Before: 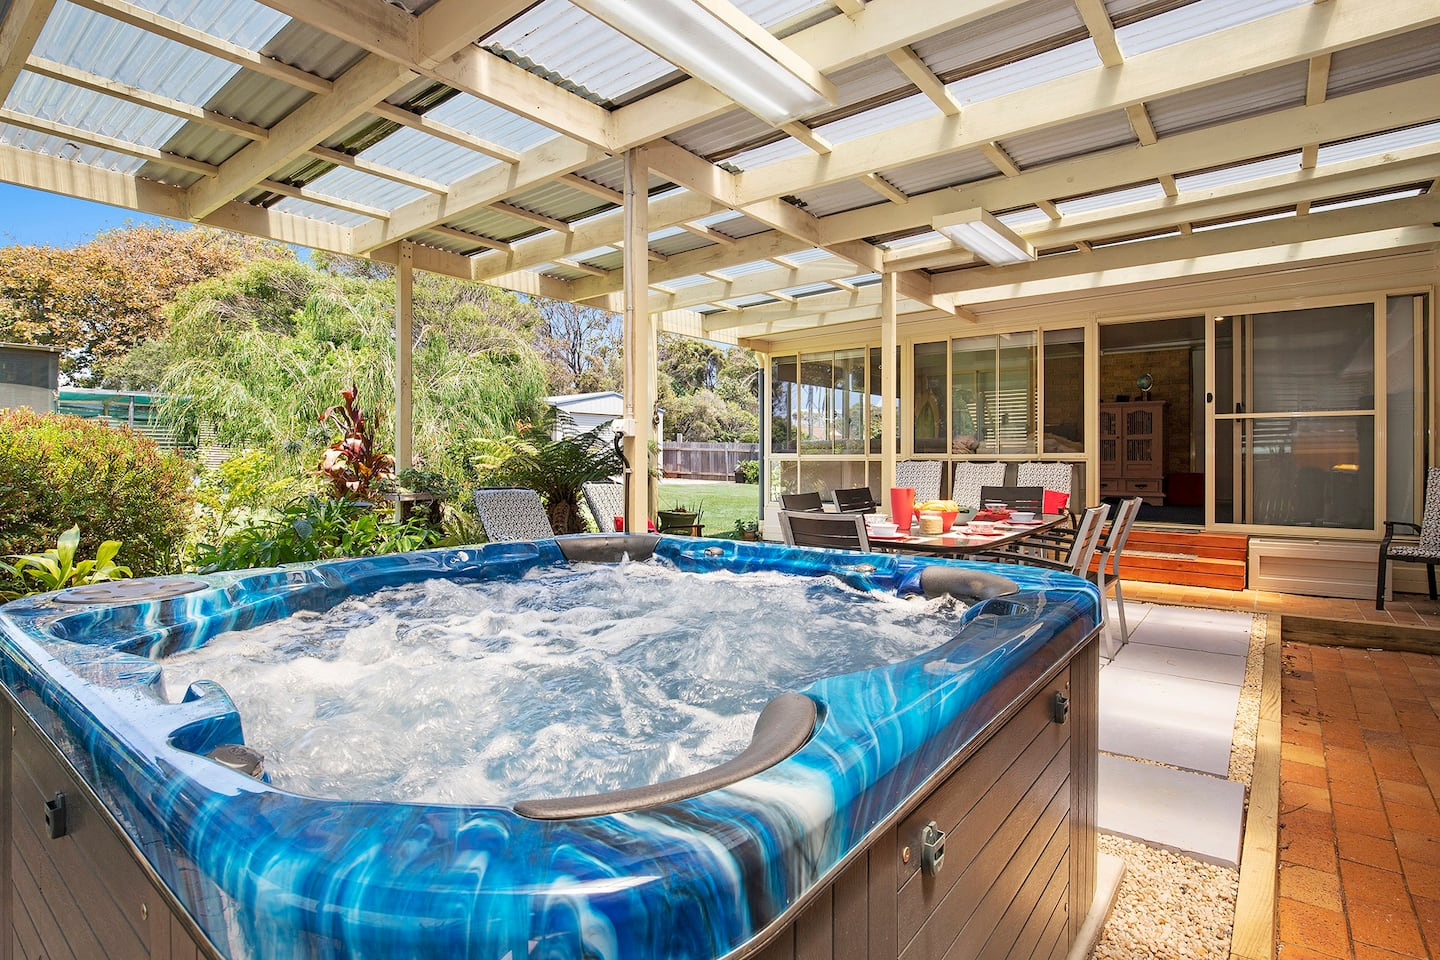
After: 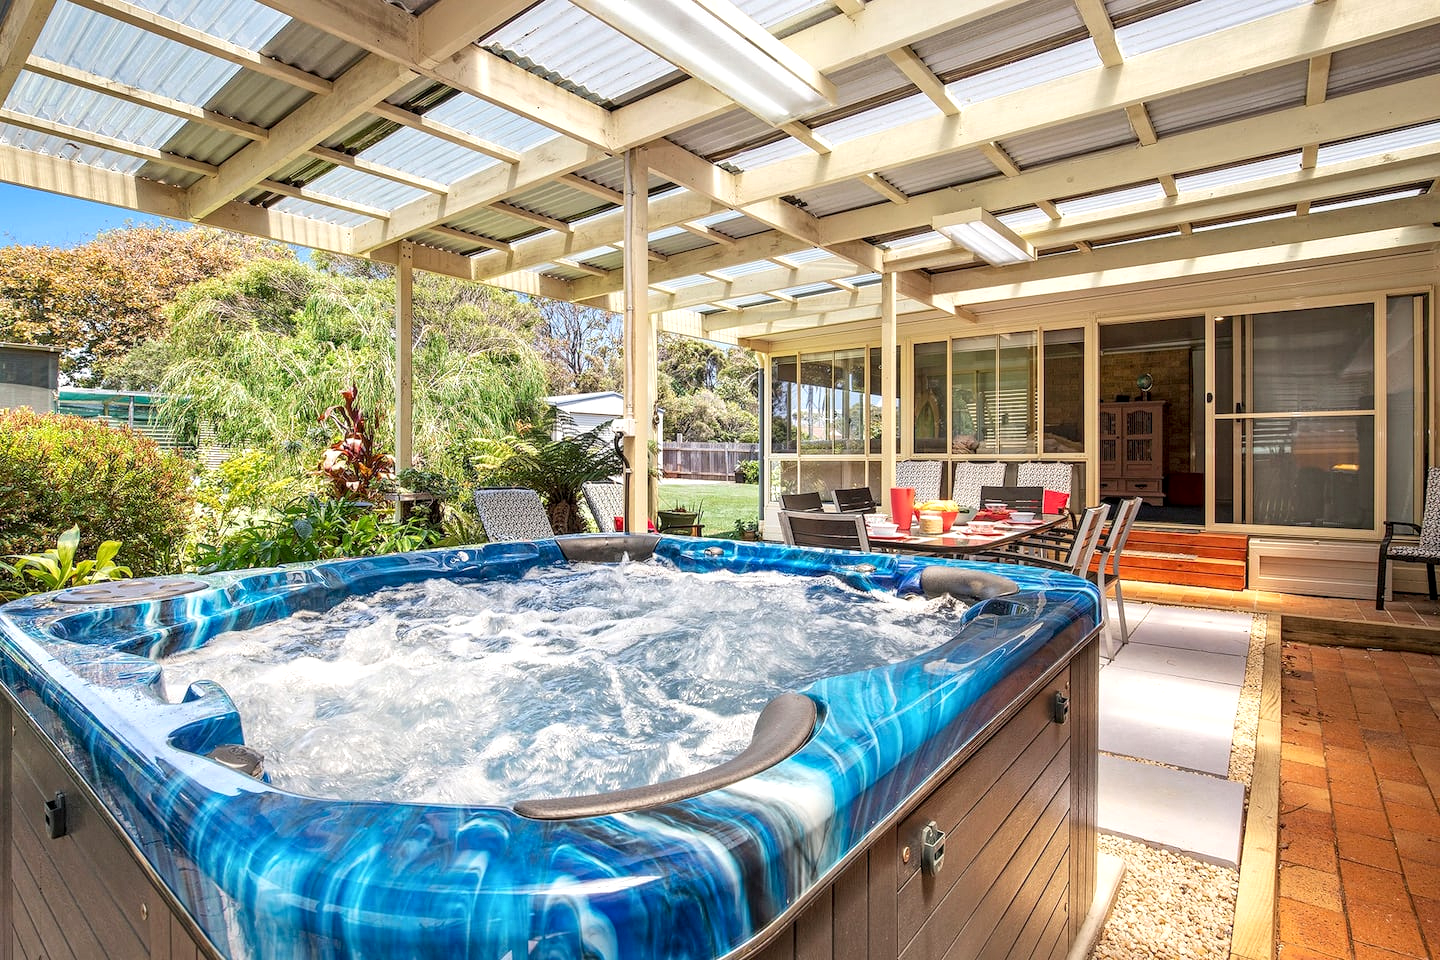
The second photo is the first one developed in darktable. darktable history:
local contrast: detail 130%
exposure: exposure 0.2 EV, compensate highlight preservation false
